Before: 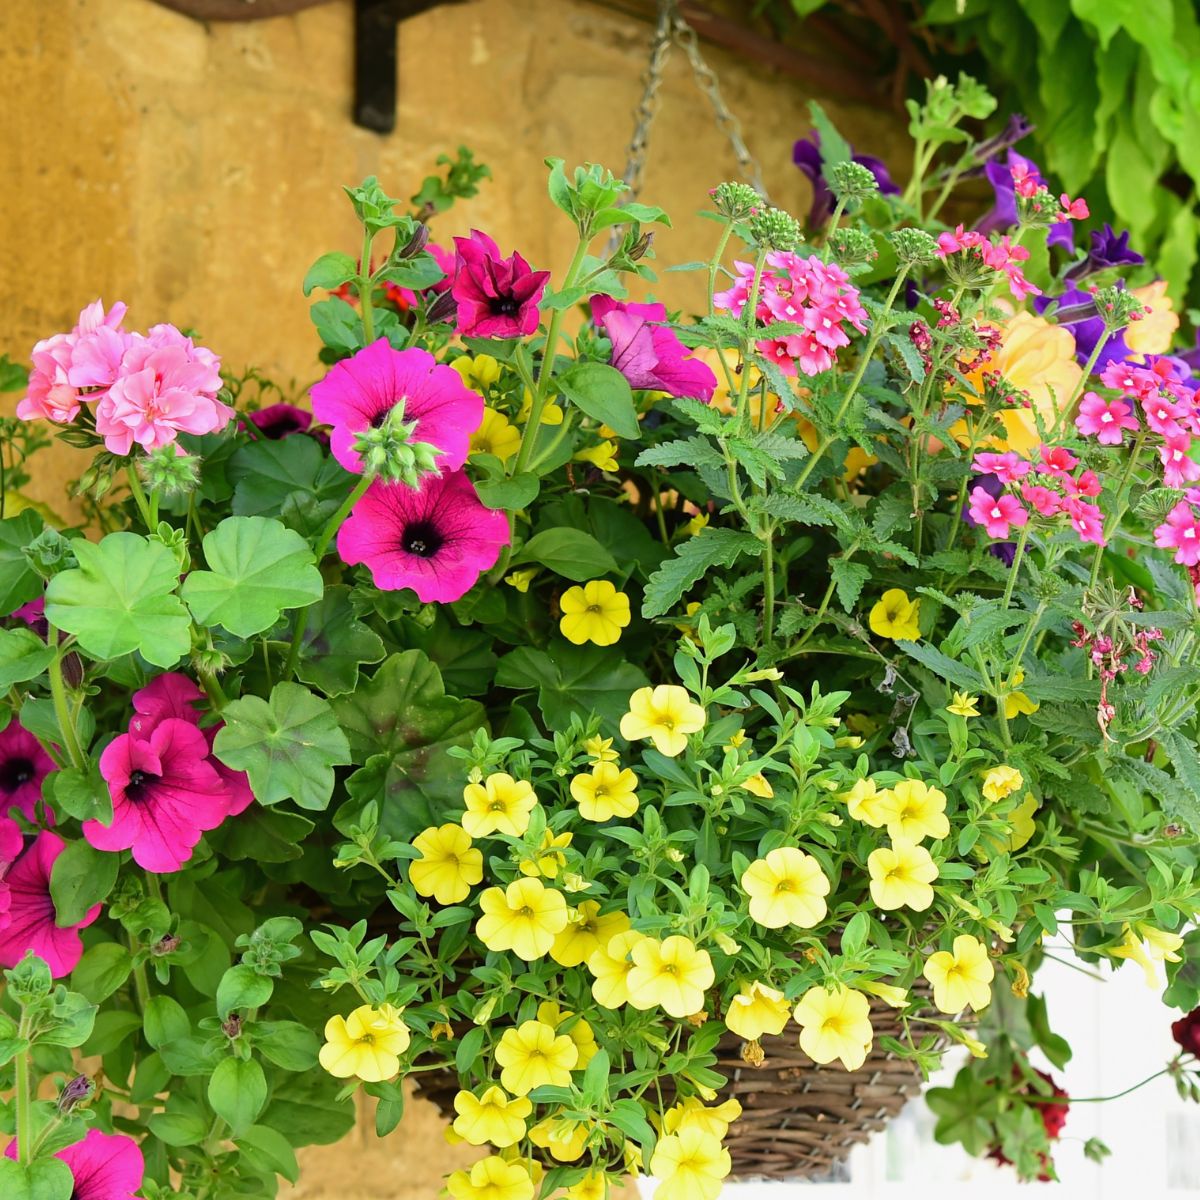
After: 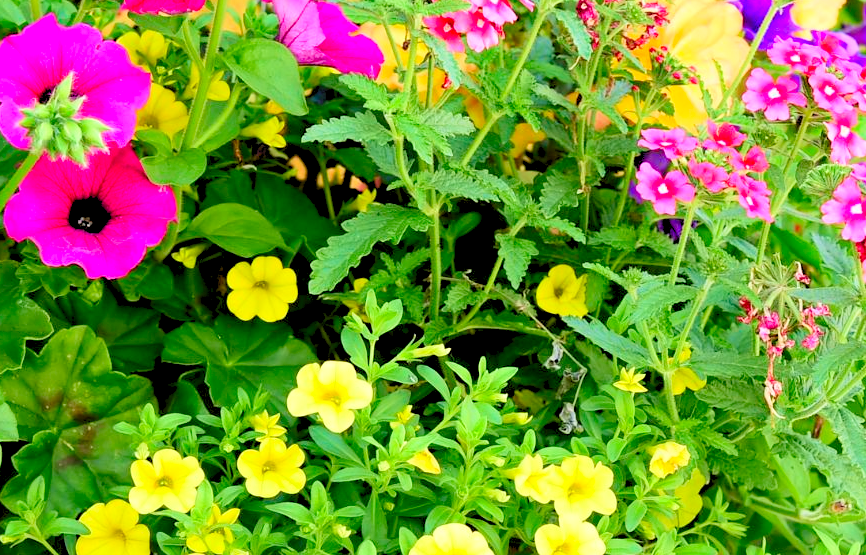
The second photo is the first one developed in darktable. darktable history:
levels: levels [0.072, 0.414, 0.976]
crop and rotate: left 27.821%, top 27.079%, bottom 26.59%
contrast brightness saturation: contrast 0.135, brightness -0.055, saturation 0.162
velvia: strength 26.84%
